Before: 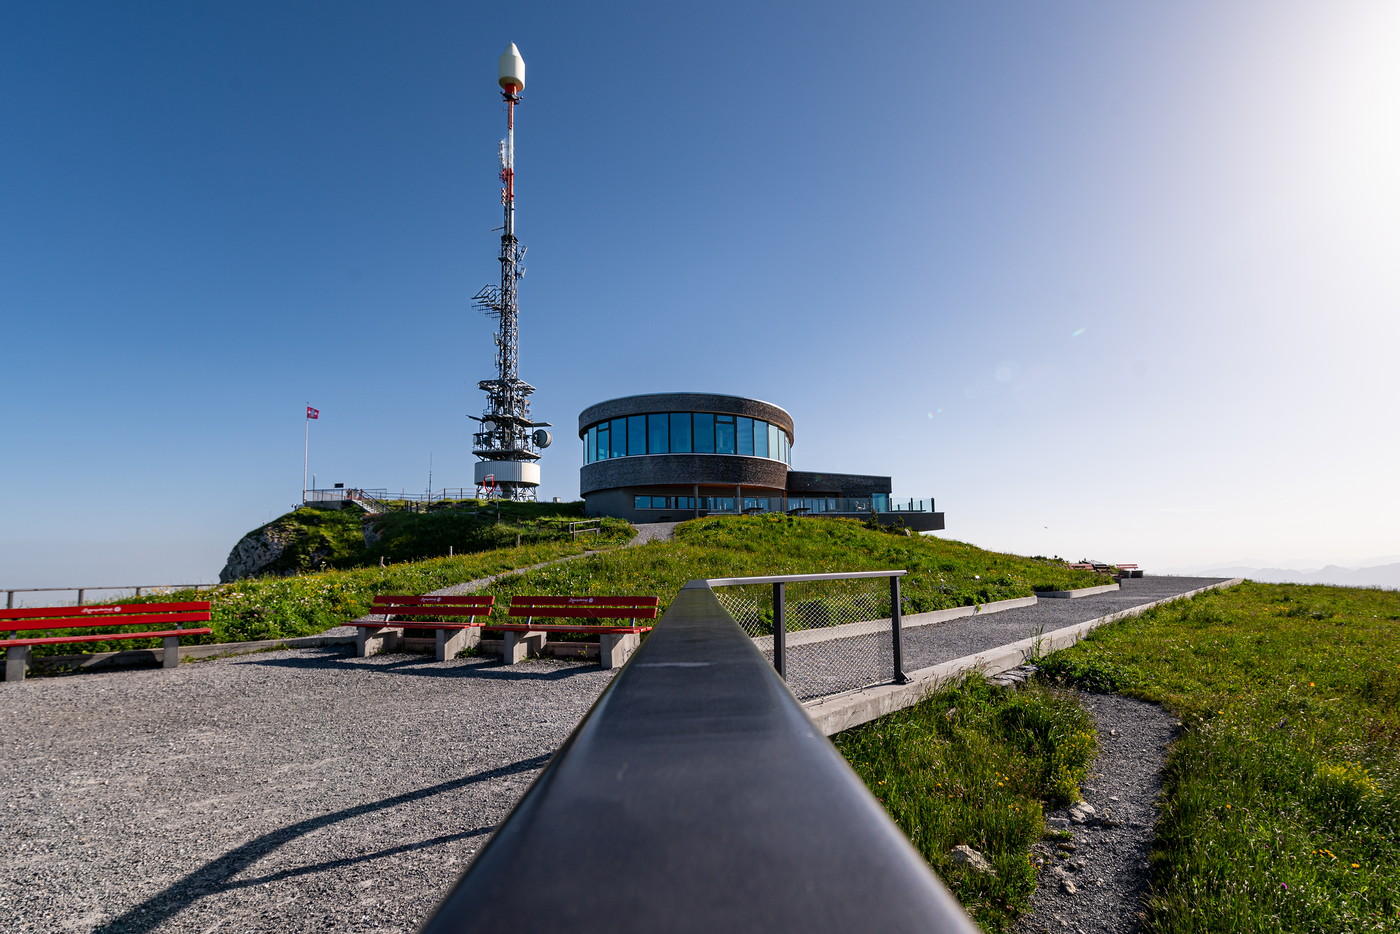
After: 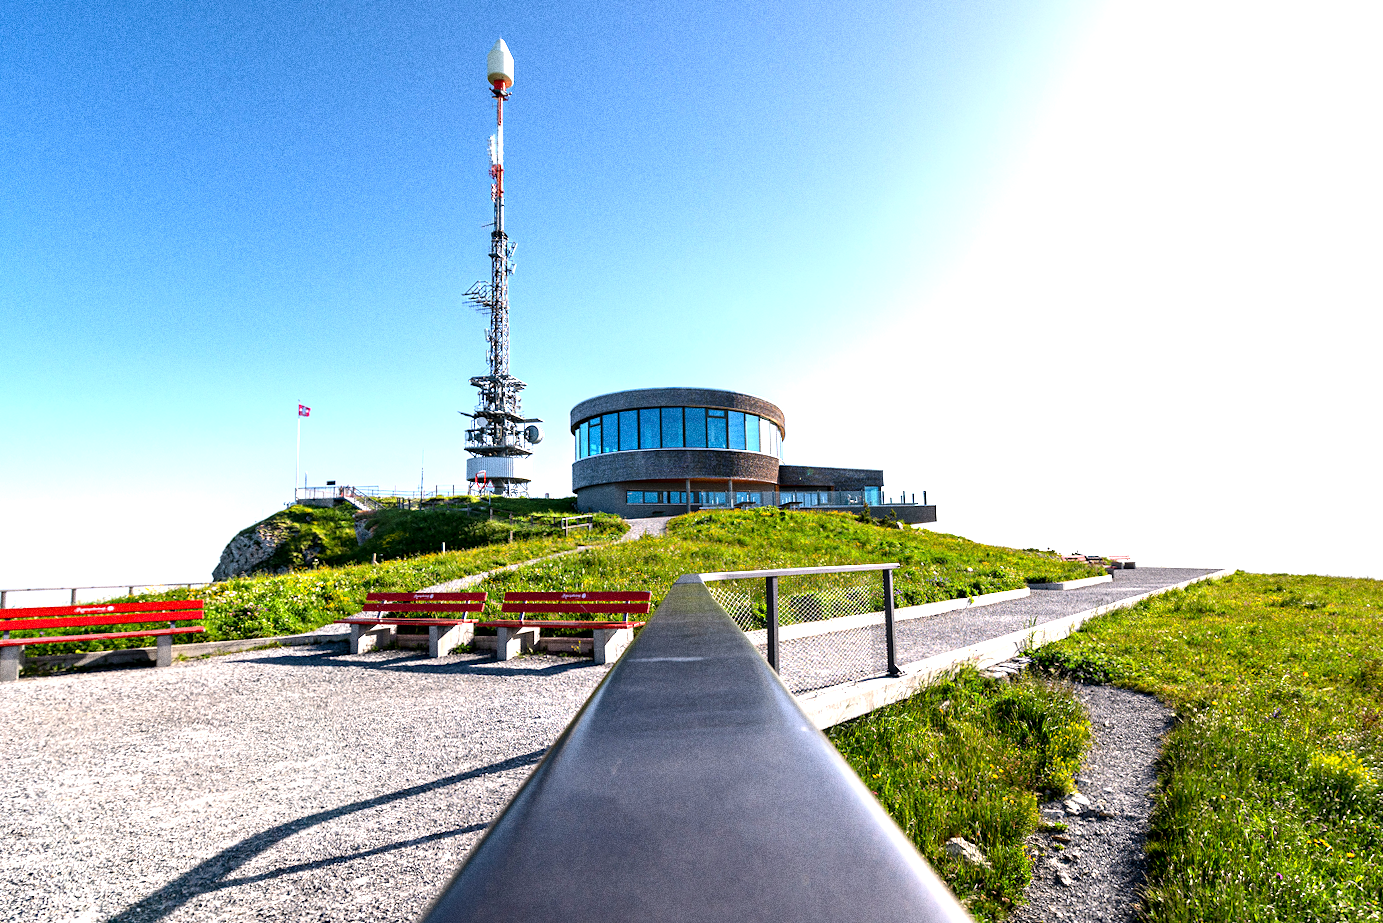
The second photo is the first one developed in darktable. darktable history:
rotate and perspective: rotation -0.45°, automatic cropping original format, crop left 0.008, crop right 0.992, crop top 0.012, crop bottom 0.988
grain: coarseness 0.09 ISO, strength 40%
exposure: black level correction 0.001, exposure 1.646 EV, compensate exposure bias true, compensate highlight preservation false
